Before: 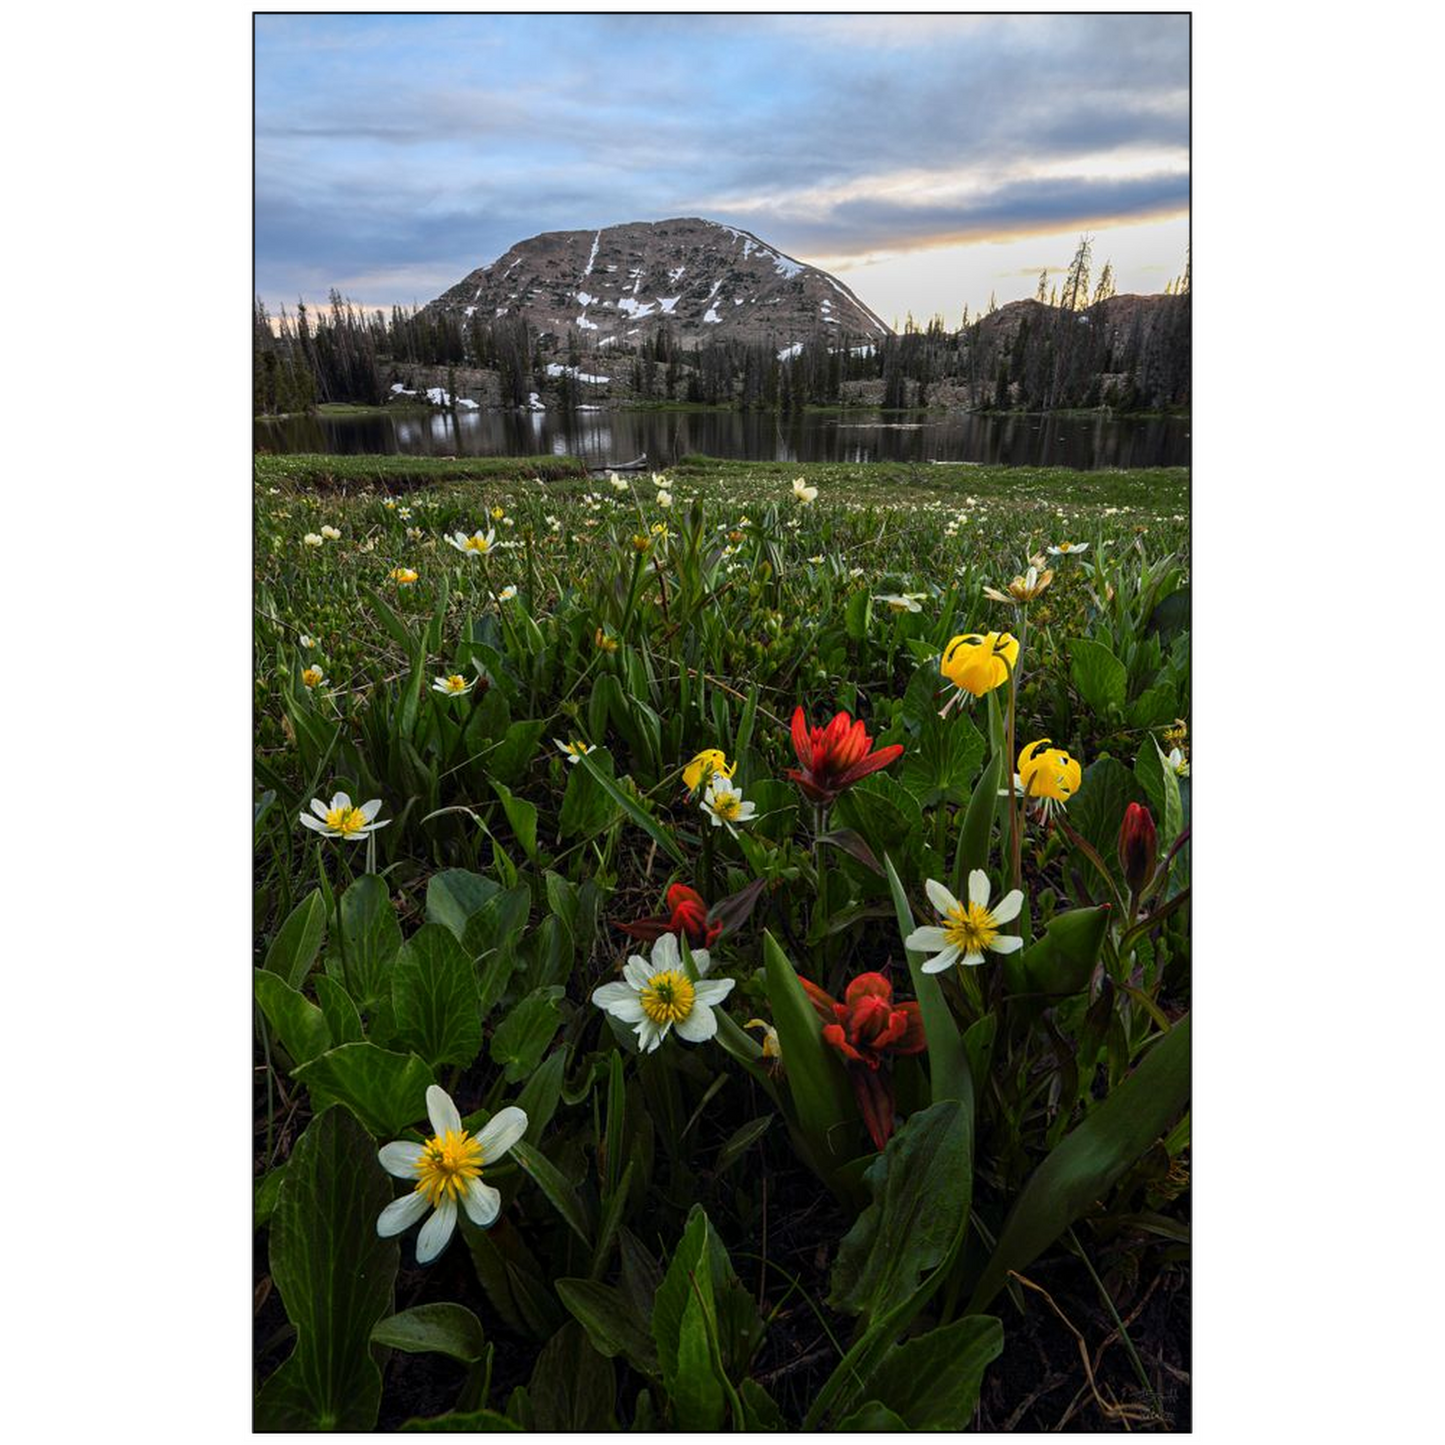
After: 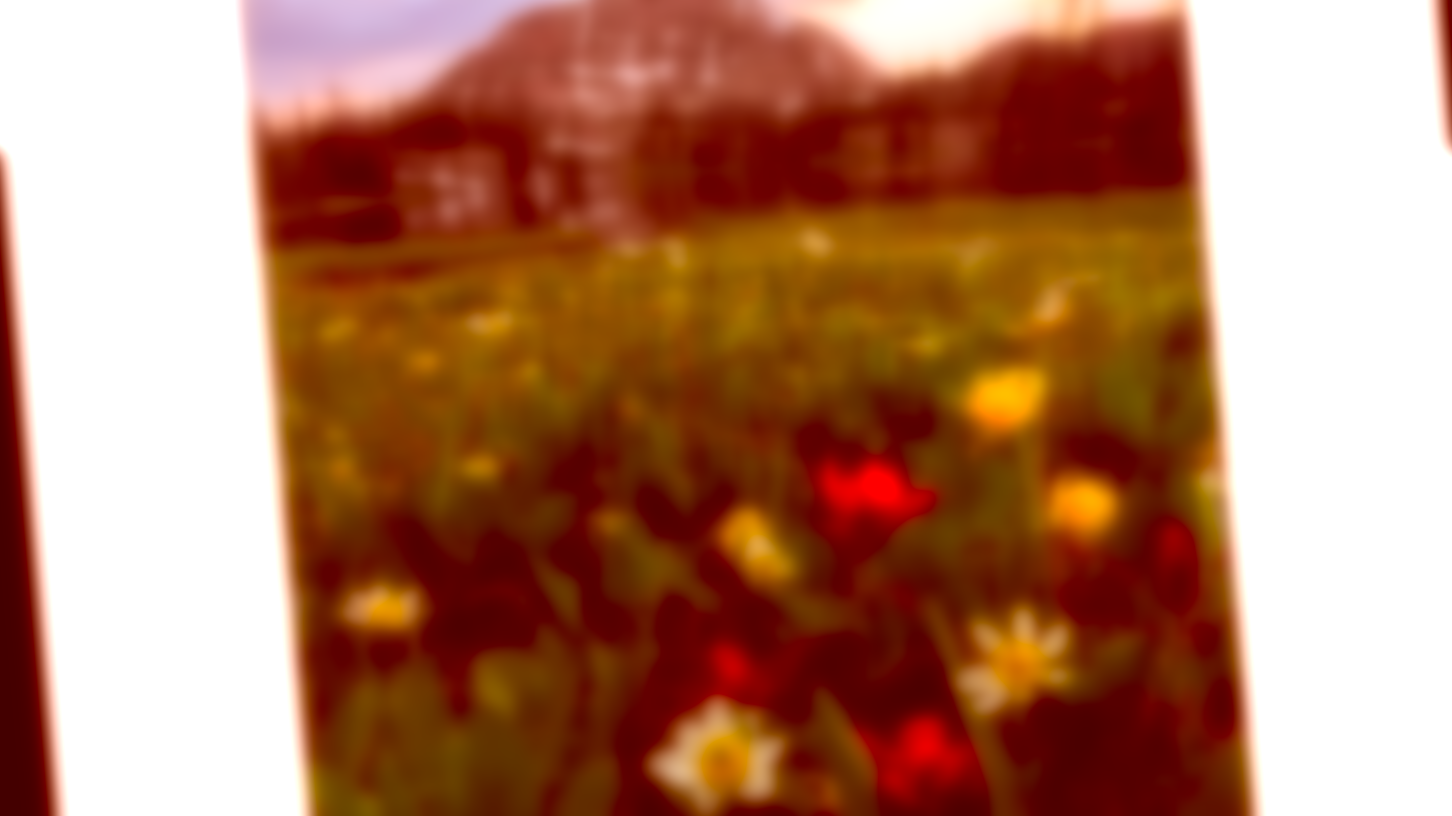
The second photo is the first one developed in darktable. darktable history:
crop: left 1.744%, top 19.225%, right 5.069%, bottom 28.357%
lowpass: on, module defaults
exposure: exposure 0.6 EV, compensate highlight preservation false
color correction: highlights a* 9.03, highlights b* 8.71, shadows a* 40, shadows b* 40, saturation 0.8
color contrast: green-magenta contrast 1.69, blue-yellow contrast 1.49
rotate and perspective: rotation -4.86°, automatic cropping off
